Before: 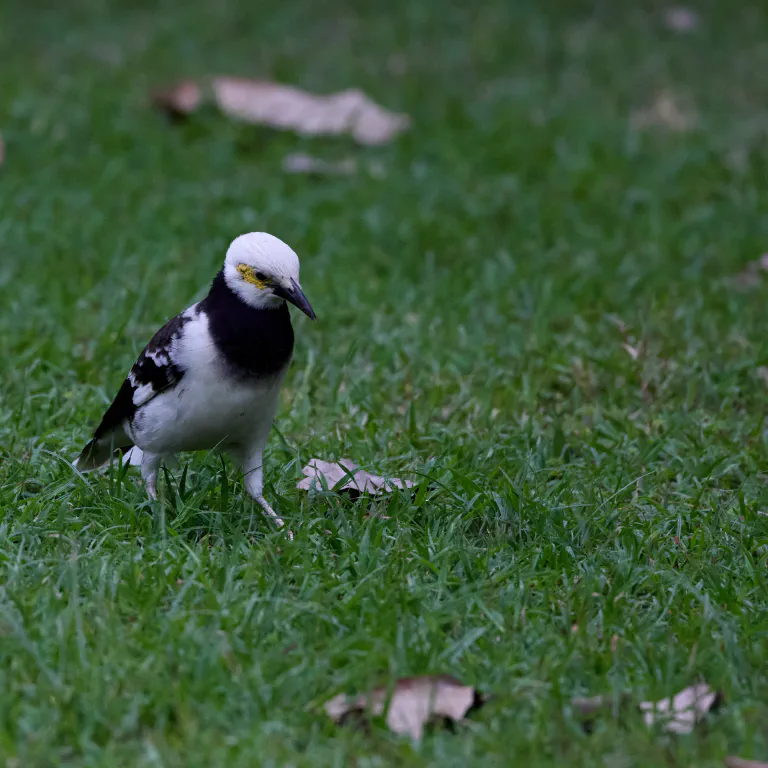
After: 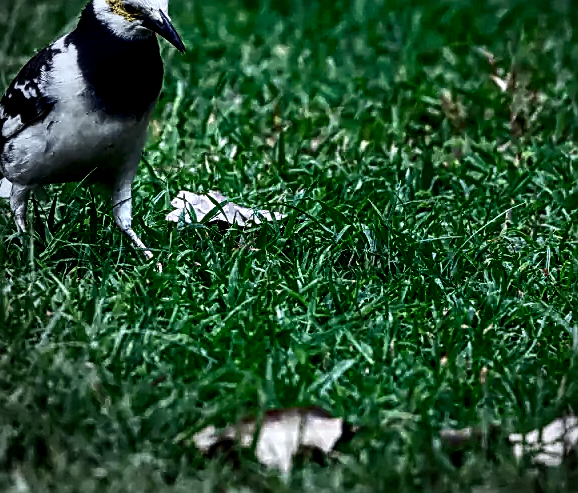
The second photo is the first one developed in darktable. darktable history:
tone curve: curves: ch0 [(0, 0.039) (0.104, 0.103) (0.273, 0.267) (0.448, 0.487) (0.704, 0.761) (0.886, 0.922) (0.994, 0.971)]; ch1 [(0, 0) (0.335, 0.298) (0.446, 0.413) (0.485, 0.487) (0.515, 0.503) (0.566, 0.563) (0.641, 0.655) (1, 1)]; ch2 [(0, 0) (0.314, 0.301) (0.421, 0.411) (0.502, 0.494) (0.528, 0.54) (0.557, 0.559) (0.612, 0.62) (0.722, 0.686) (1, 1)], color space Lab, independent channels, preserve colors none
sharpen: amount 0.903
contrast brightness saturation: contrast 0.286
local contrast: highlights 81%, shadows 57%, detail 174%, midtone range 0.596
color zones: curves: ch0 [(0, 0.5) (0.143, 0.5) (0.286, 0.5) (0.429, 0.5) (0.62, 0.489) (0.714, 0.445) (0.844, 0.496) (1, 0.5)]; ch1 [(0, 0.5) (0.143, 0.5) (0.286, 0.5) (0.429, 0.5) (0.571, 0.5) (0.714, 0.523) (0.857, 0.5) (1, 0.5)]
vignetting: fall-off start 80.89%, fall-off radius 62.1%, center (0.219, -0.229), automatic ratio true, width/height ratio 1.414
color correction: highlights a* -4.43, highlights b* 7.1
crop and rotate: left 17.183%, top 34.986%, right 7.487%, bottom 0.795%
